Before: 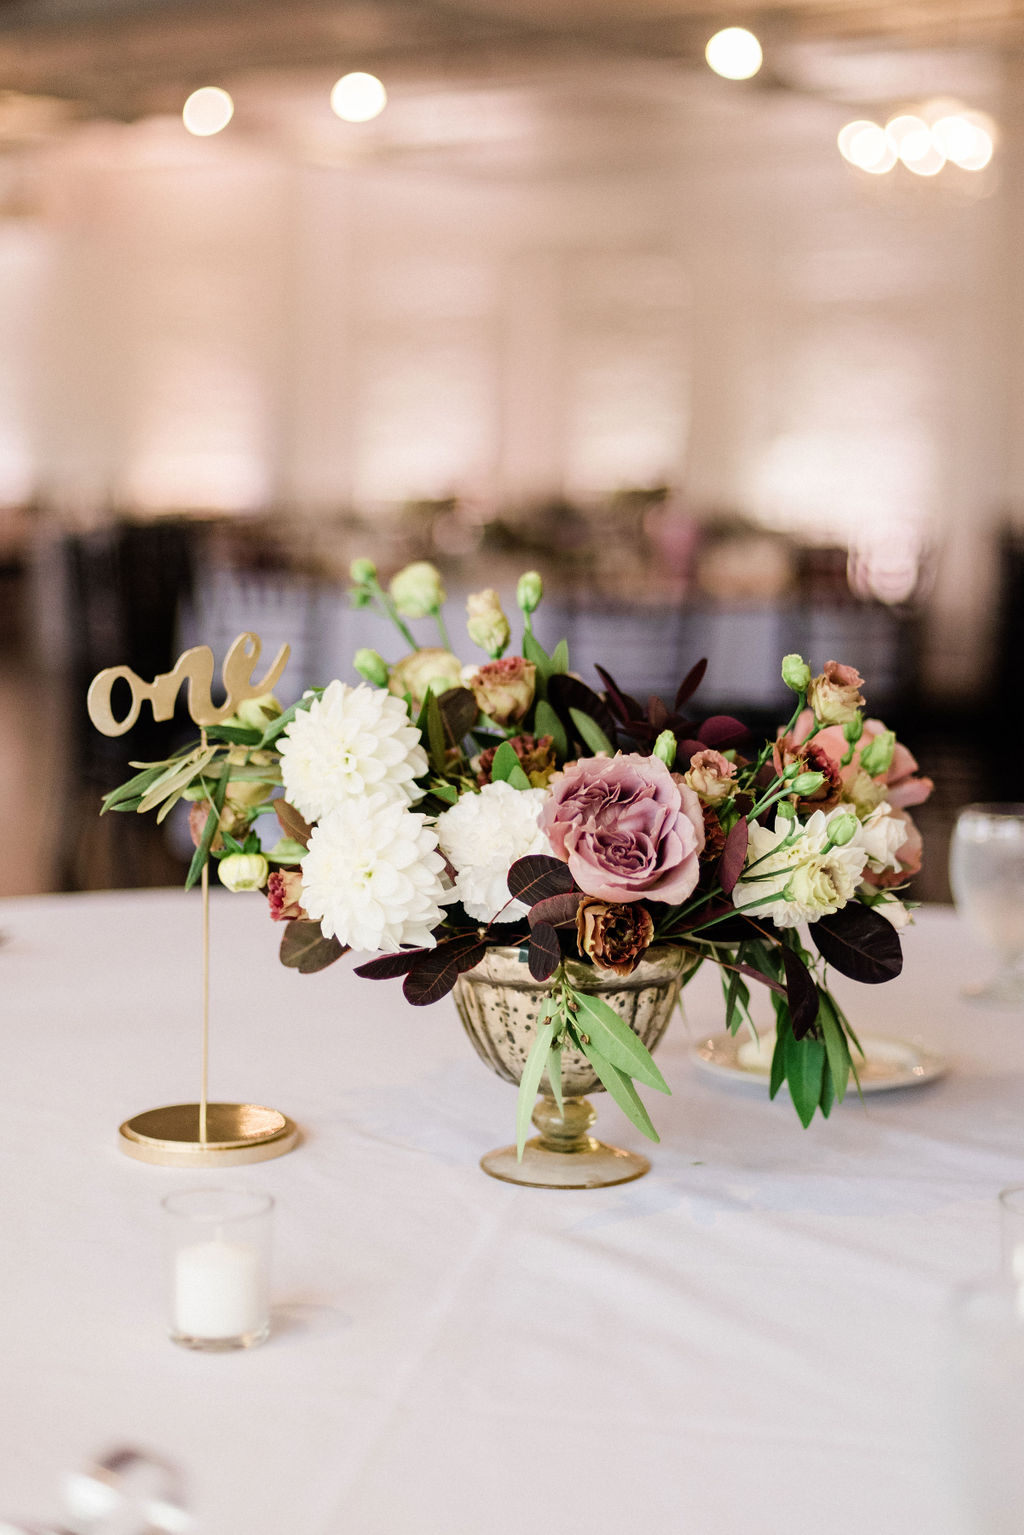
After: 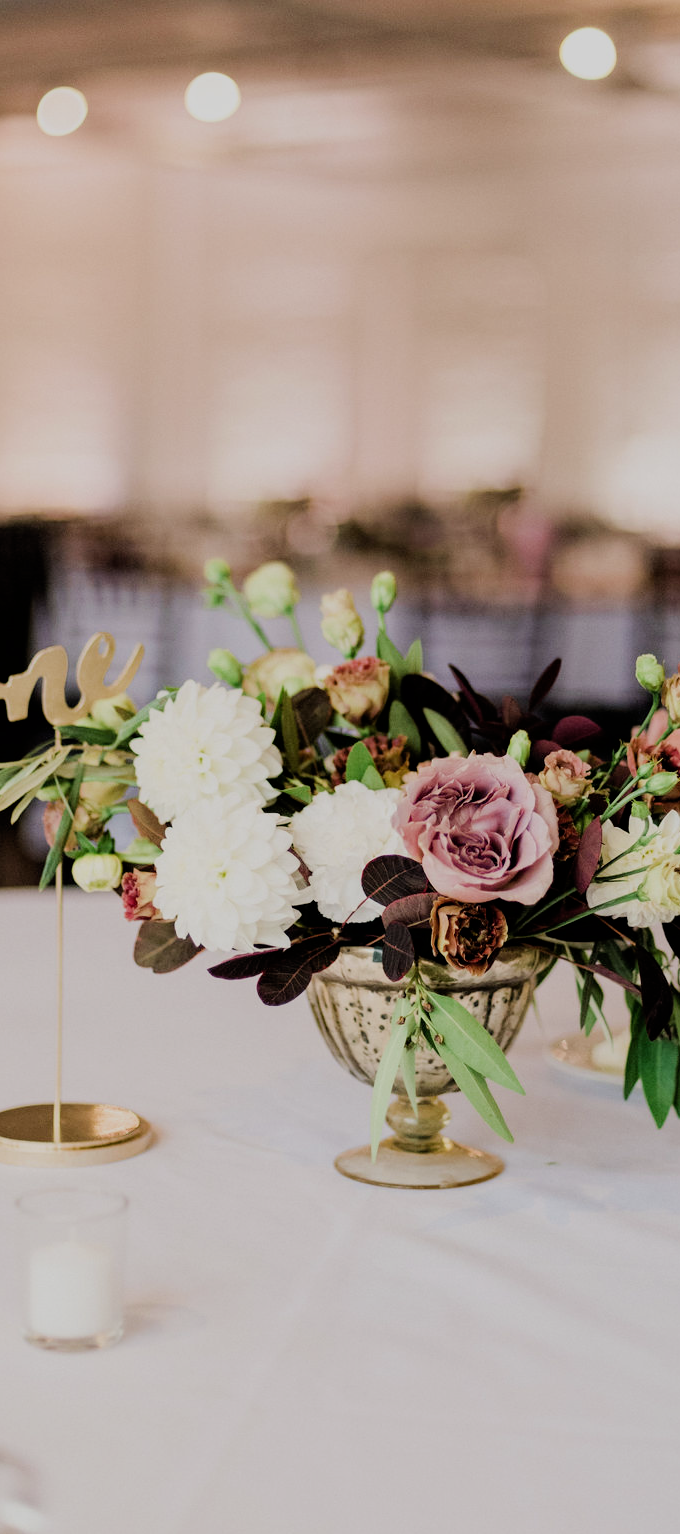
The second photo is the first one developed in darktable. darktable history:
crop and rotate: left 14.29%, right 19.258%
exposure: exposure -0.068 EV, compensate highlight preservation false
filmic rgb: black relative exposure -7.65 EV, white relative exposure 4.56 EV, hardness 3.61
